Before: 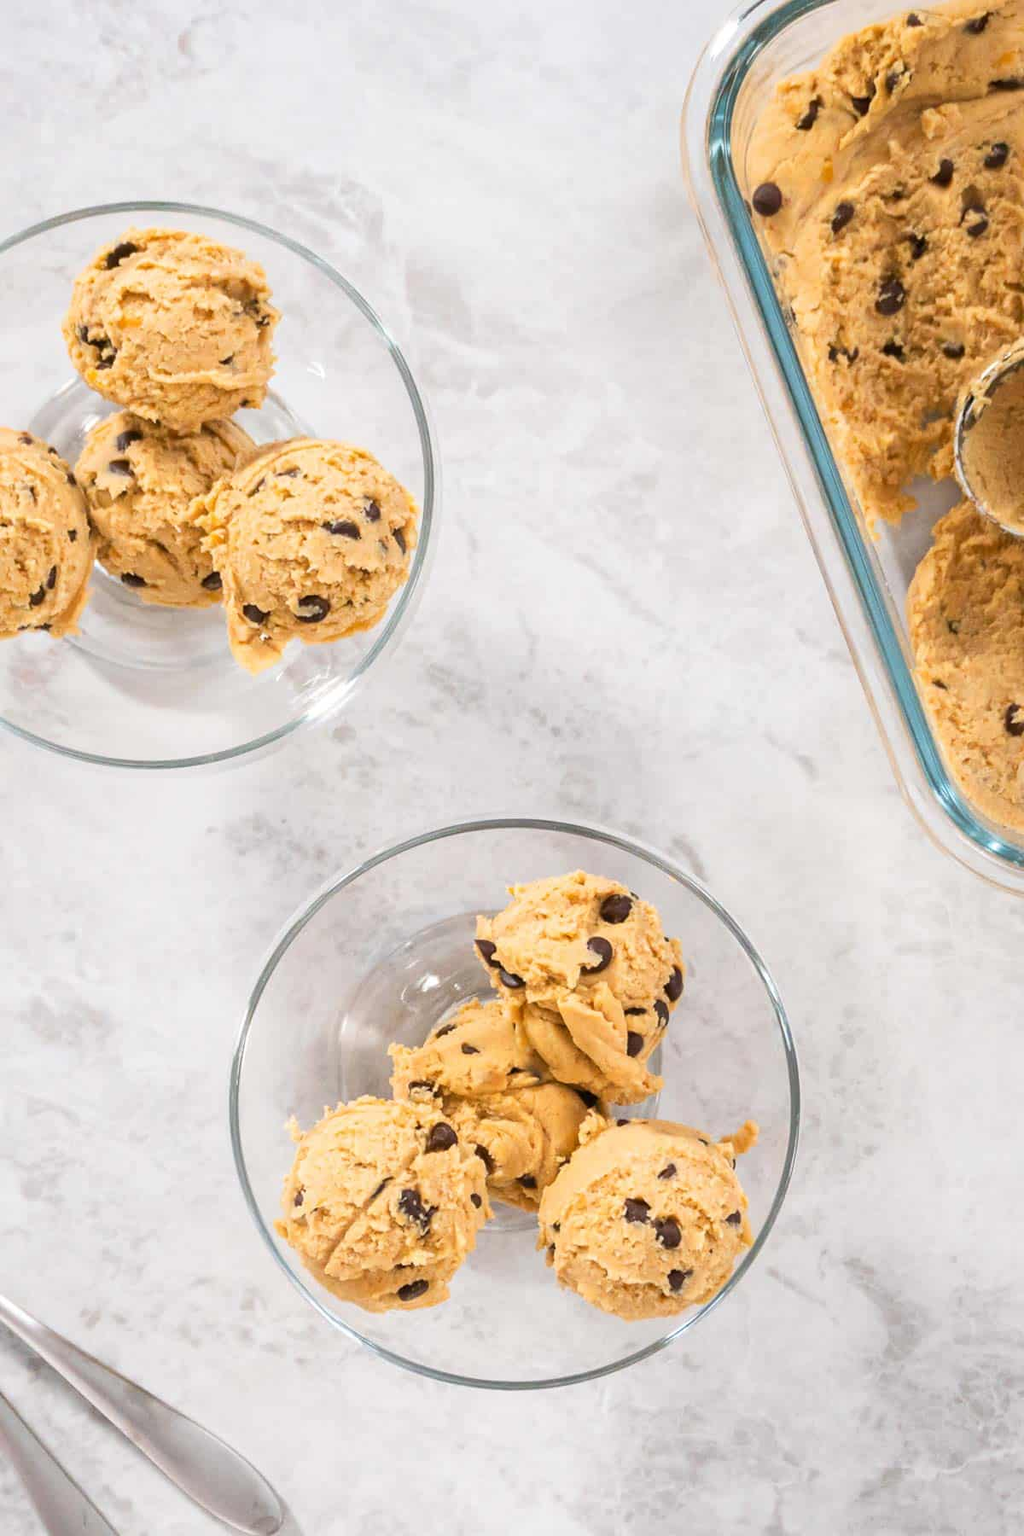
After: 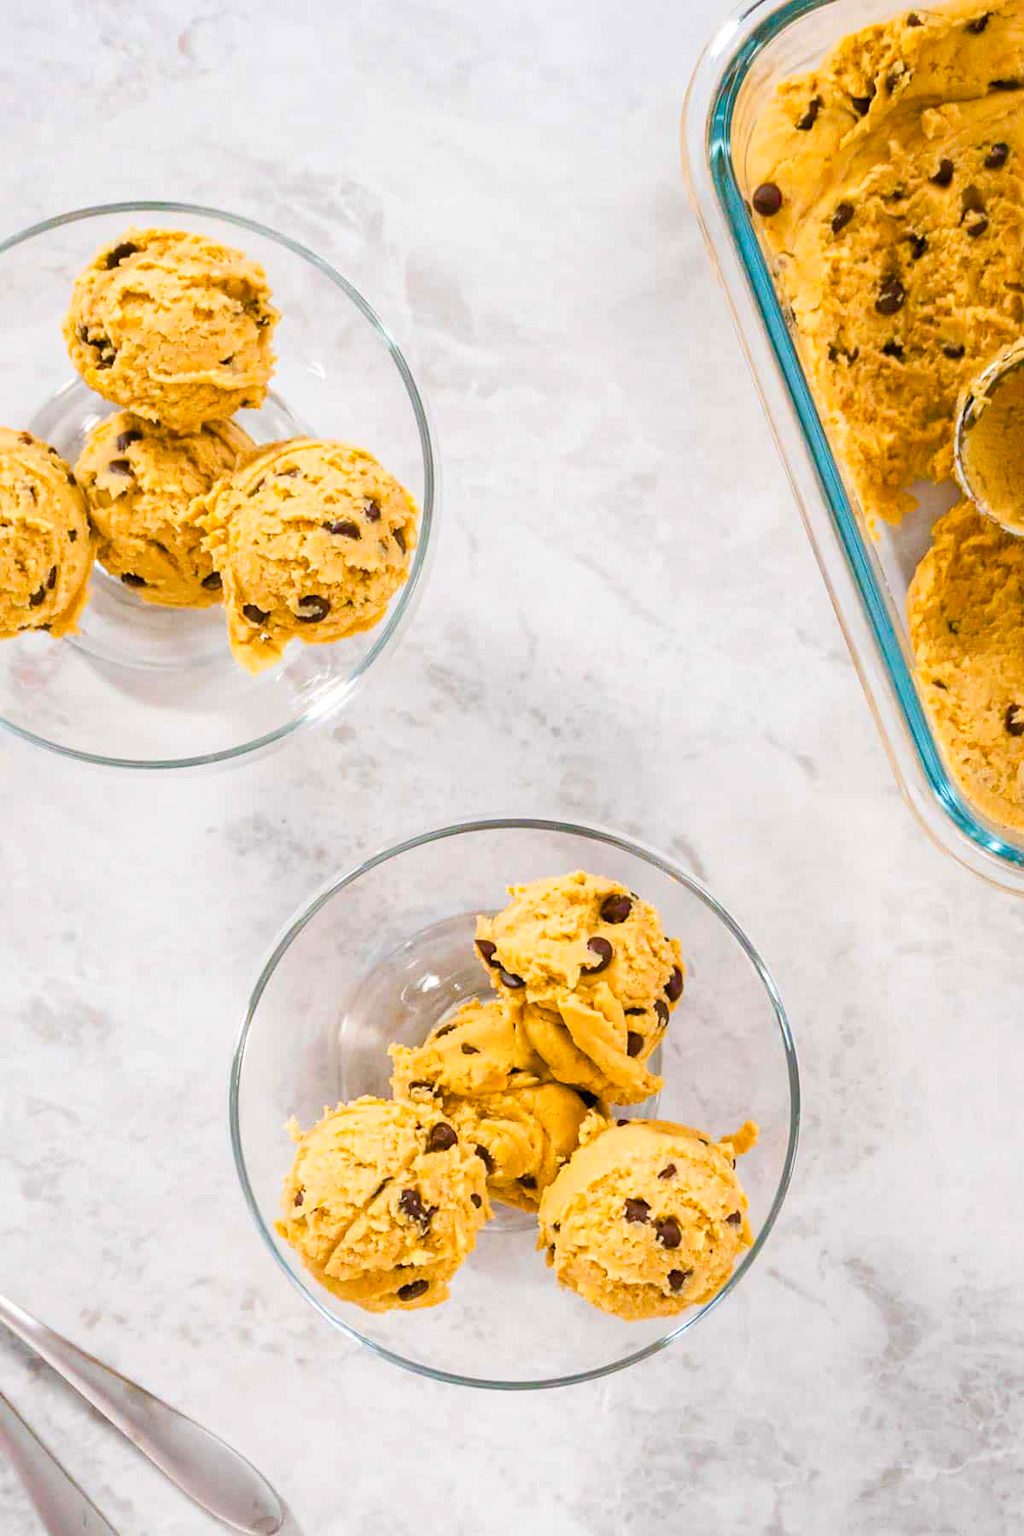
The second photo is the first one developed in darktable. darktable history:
contrast brightness saturation: contrast 0.054, brightness 0.063, saturation 0.005
color balance rgb: power › luminance -3.849%, power › hue 142.16°, linear chroma grading › shadows 9.889%, linear chroma grading › highlights 10.509%, linear chroma grading › global chroma 14.92%, linear chroma grading › mid-tones 14.929%, perceptual saturation grading › global saturation 20%, perceptual saturation grading › highlights -25.501%, perceptual saturation grading › shadows 49.724%, global vibrance 9.543%
haze removal: compatibility mode true, adaptive false
